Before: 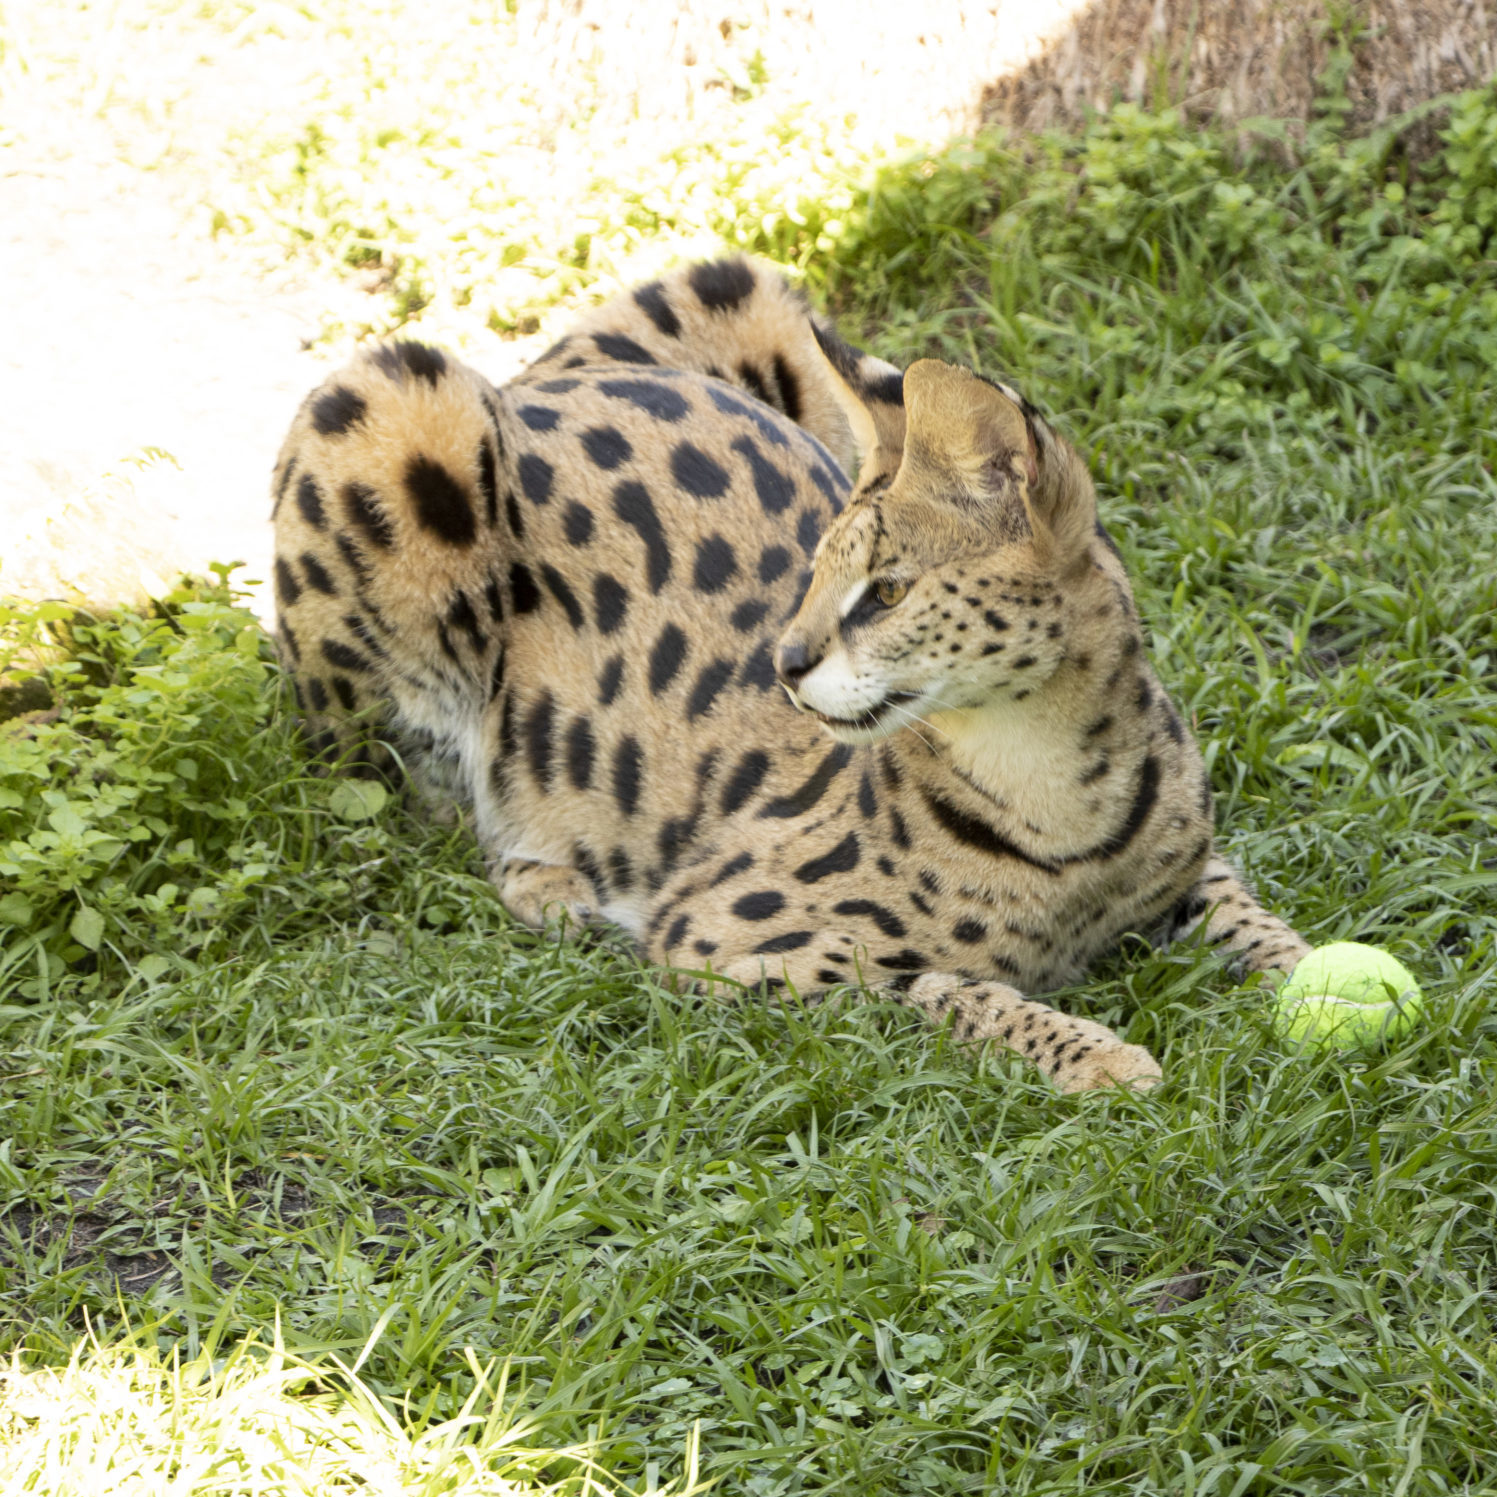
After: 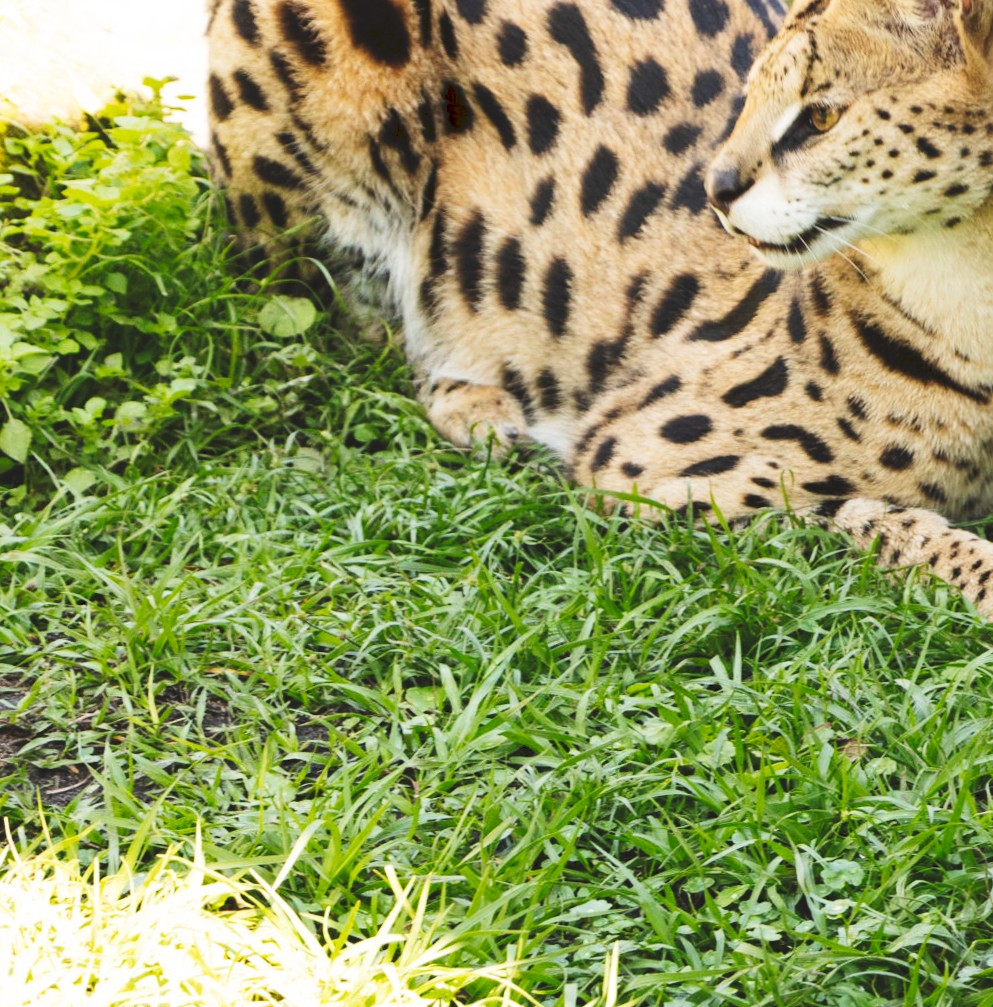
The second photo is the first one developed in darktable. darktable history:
crop and rotate: angle -0.931°, left 3.951%, top 31.634%, right 28.632%
tone curve: curves: ch0 [(0, 0) (0.003, 0.117) (0.011, 0.118) (0.025, 0.123) (0.044, 0.13) (0.069, 0.137) (0.1, 0.149) (0.136, 0.157) (0.177, 0.184) (0.224, 0.217) (0.277, 0.257) (0.335, 0.324) (0.399, 0.406) (0.468, 0.511) (0.543, 0.609) (0.623, 0.712) (0.709, 0.8) (0.801, 0.877) (0.898, 0.938) (1, 1)], preserve colors none
